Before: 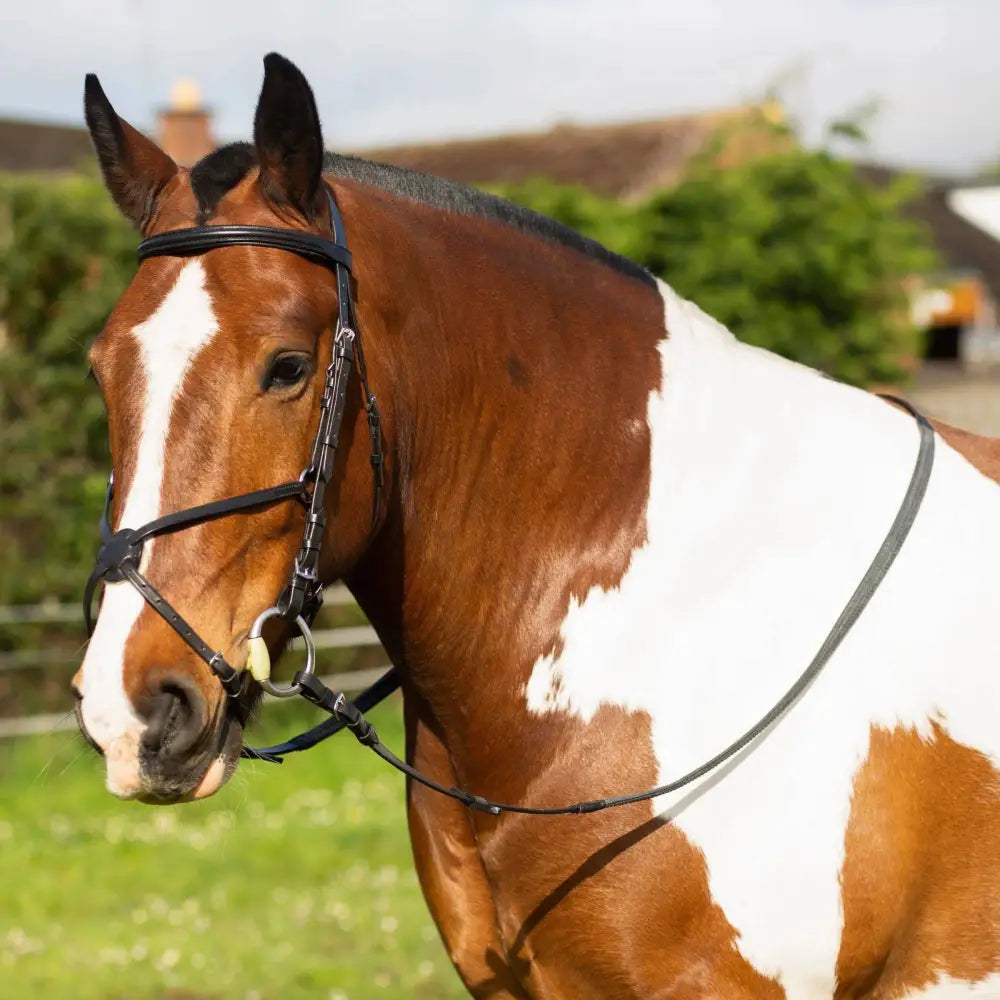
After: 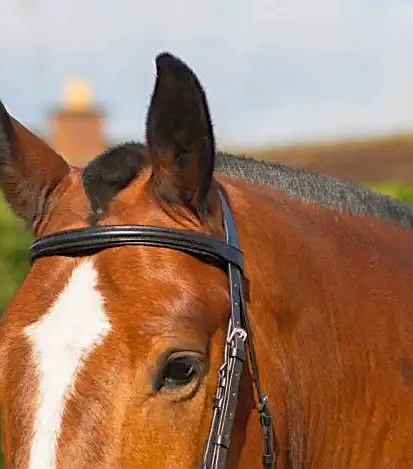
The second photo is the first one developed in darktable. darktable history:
crop and rotate: left 10.867%, top 0.081%, right 47.794%, bottom 52.953%
contrast brightness saturation: contrast 0.073, brightness 0.085, saturation 0.184
sharpen: on, module defaults
shadows and highlights: on, module defaults
